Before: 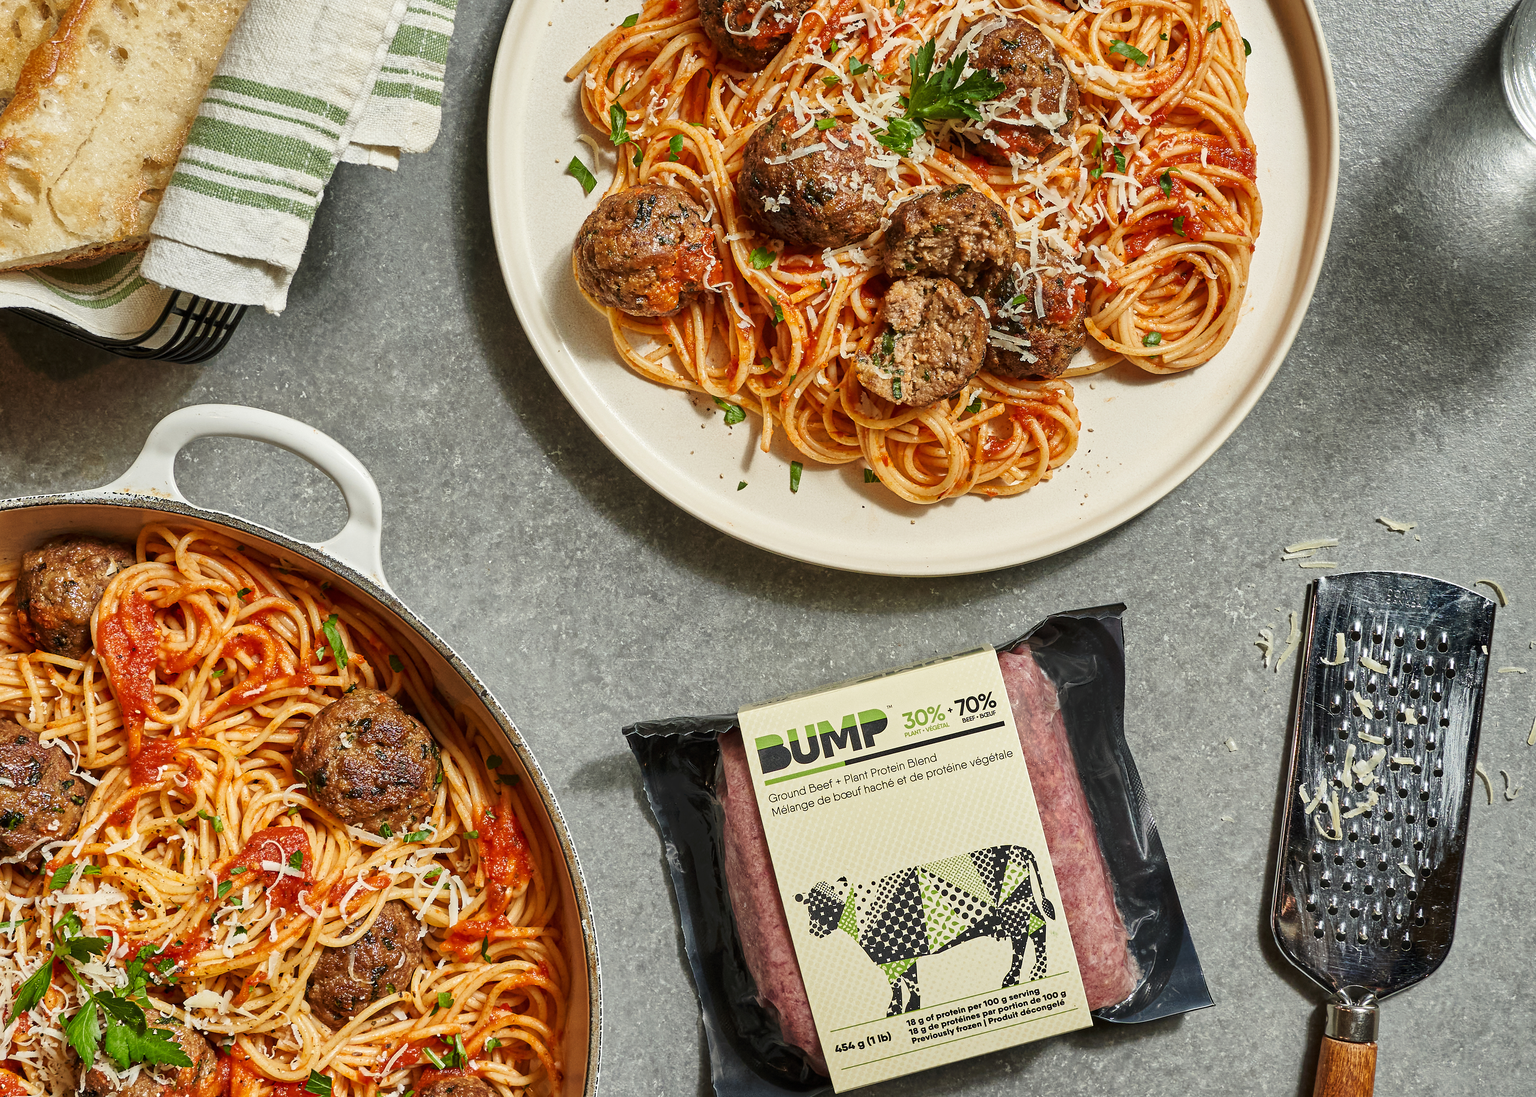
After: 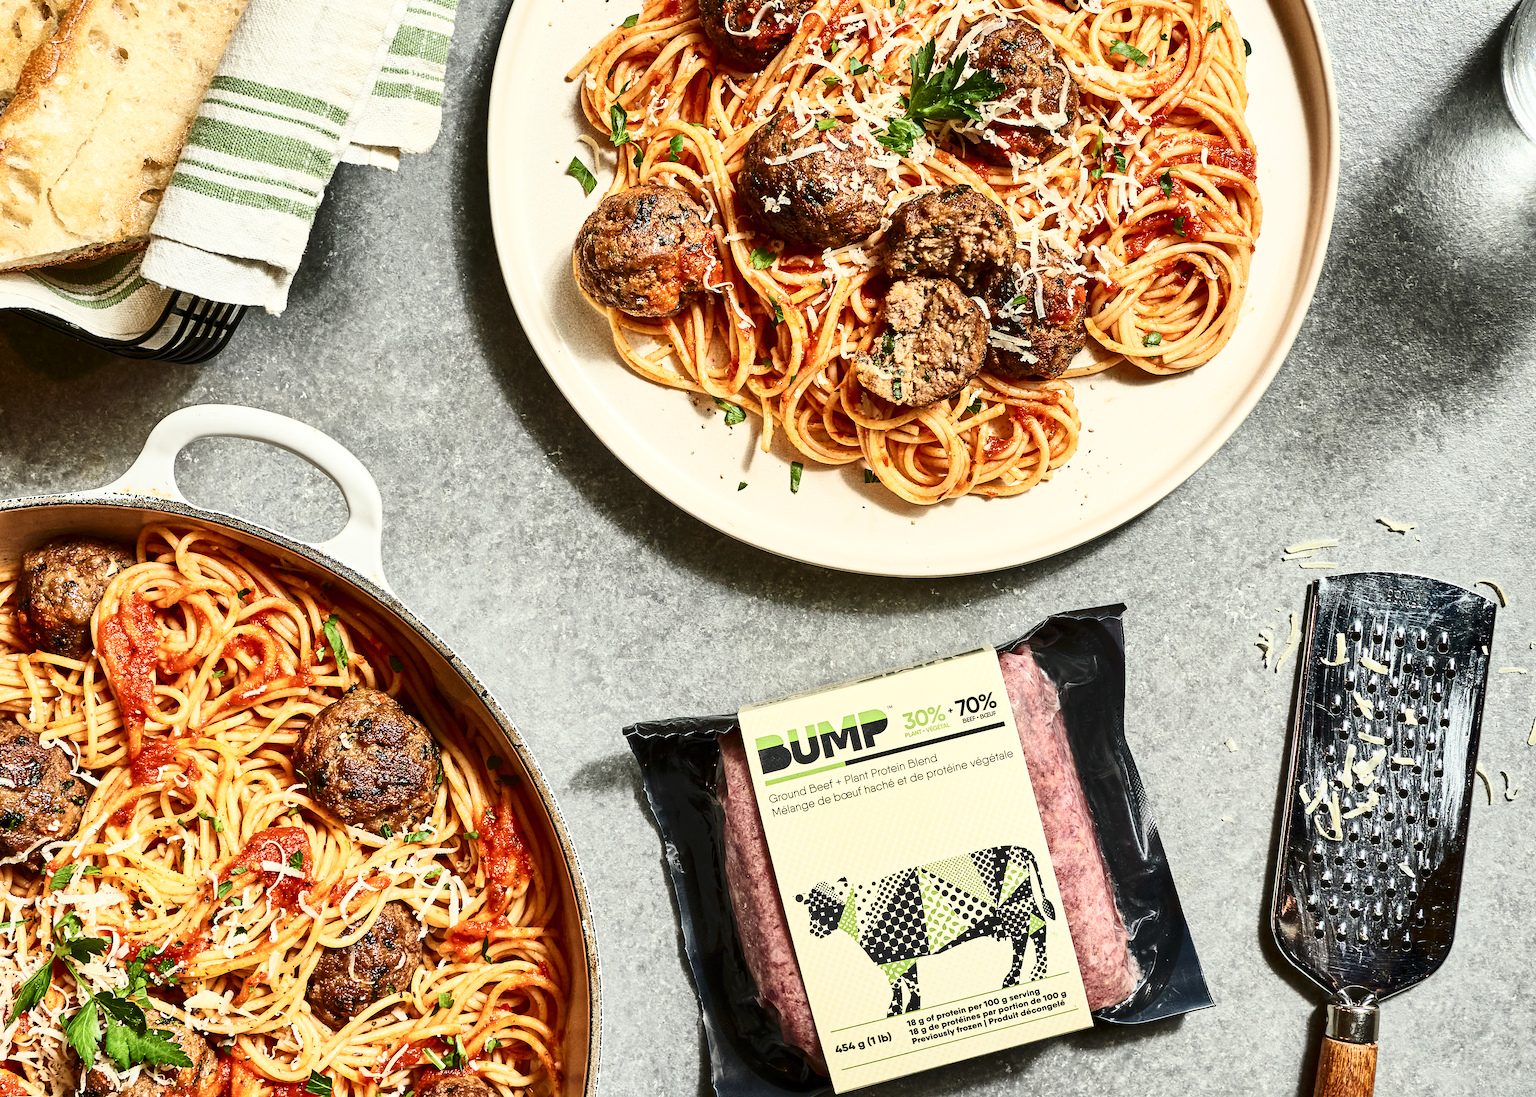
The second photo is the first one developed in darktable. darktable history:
contrast brightness saturation: contrast 0.39, brightness 0.1
exposure: black level correction 0.001, exposure 0.191 EV, compensate highlight preservation false
